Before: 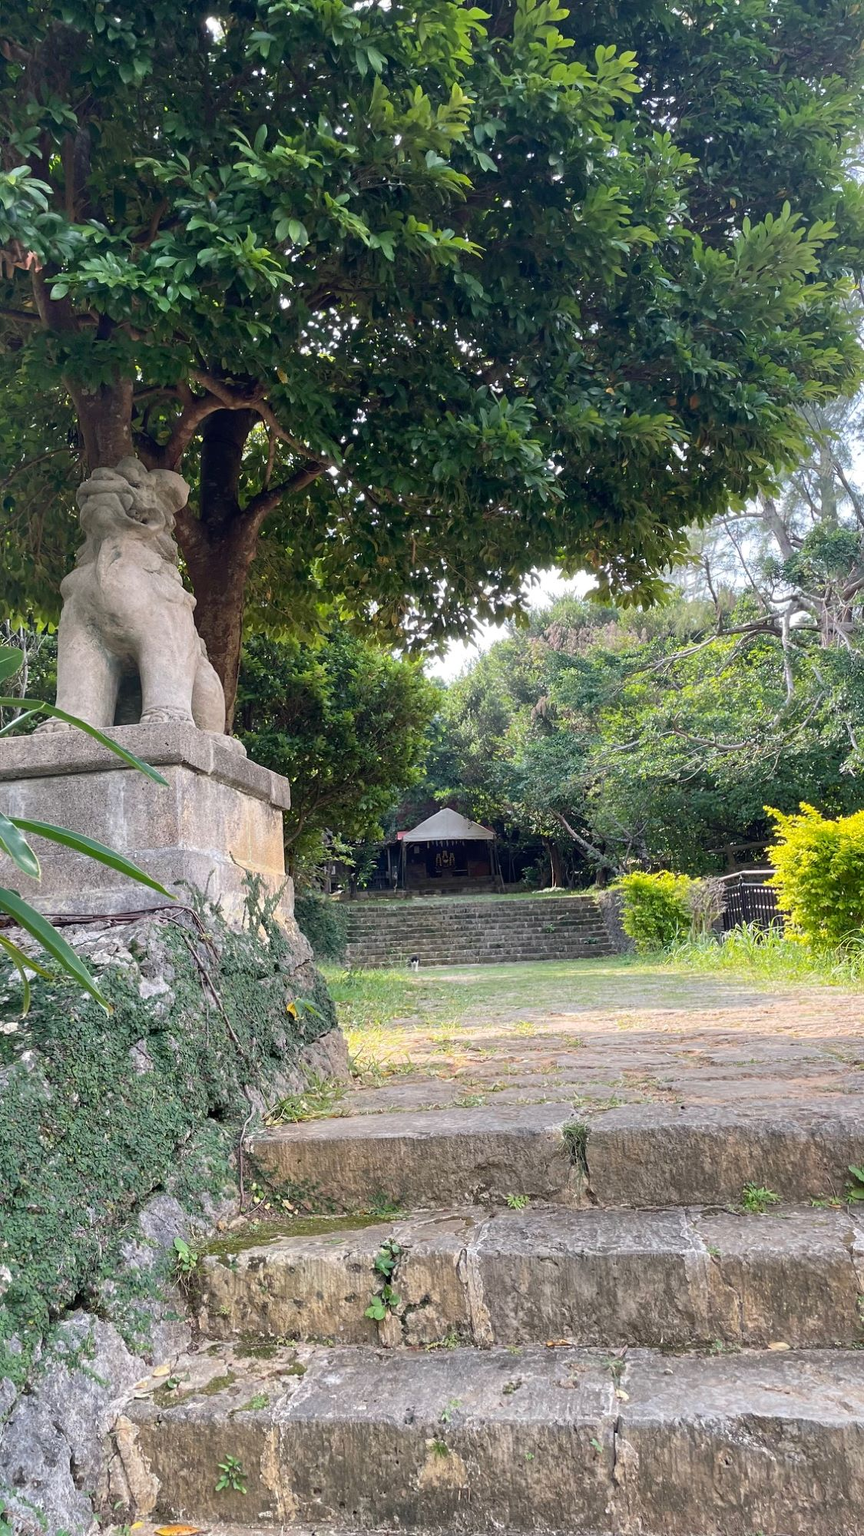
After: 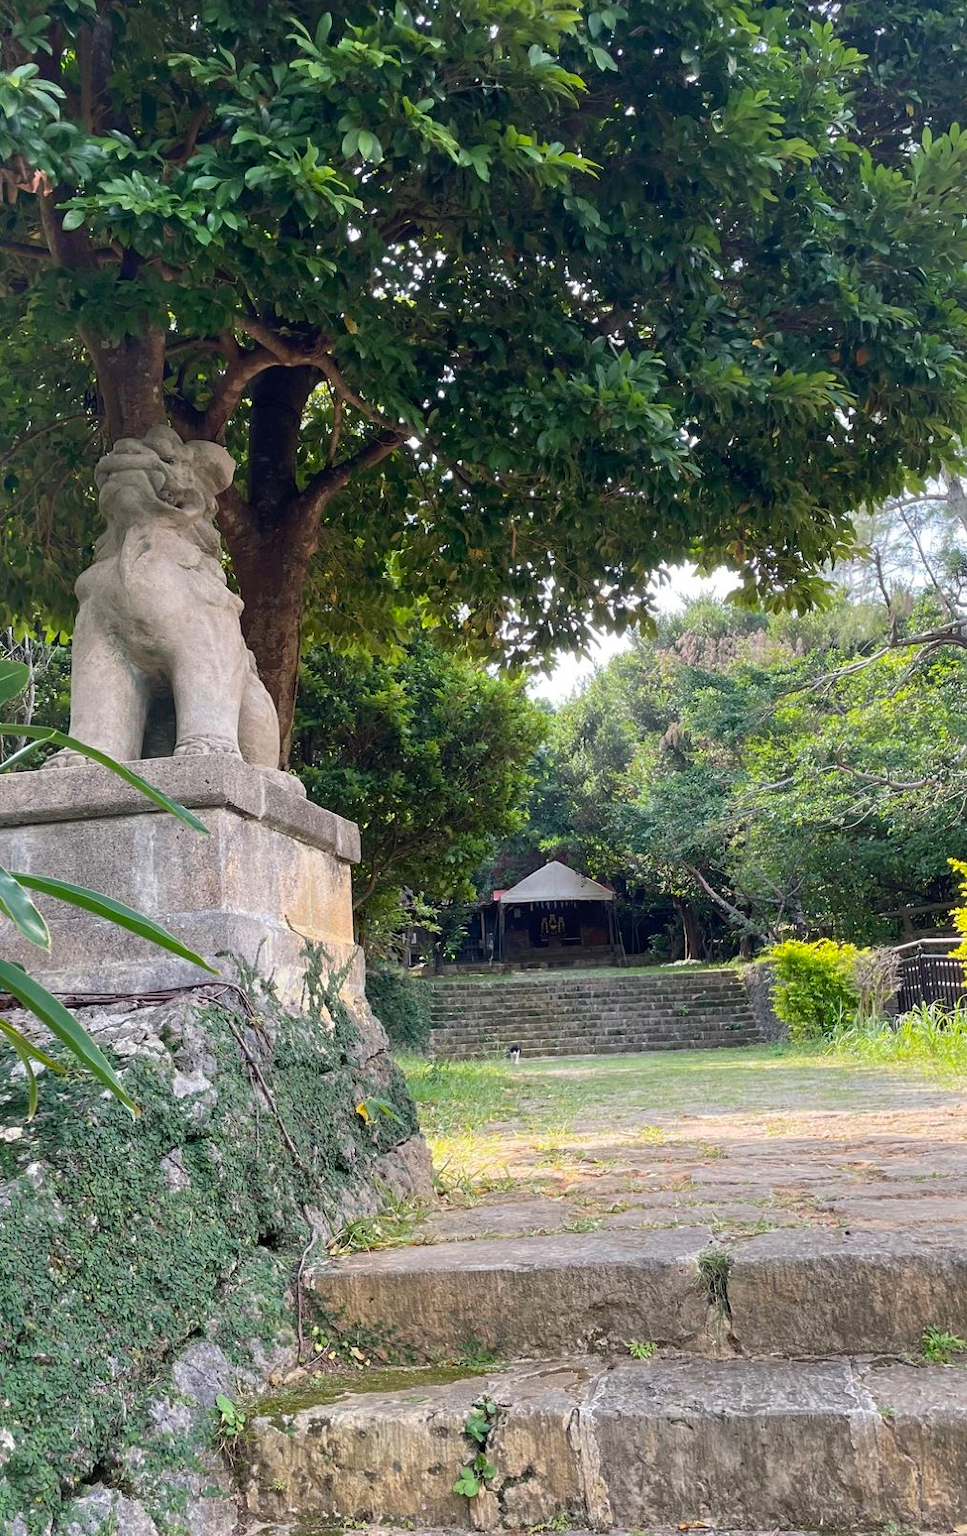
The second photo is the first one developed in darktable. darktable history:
contrast brightness saturation: saturation 0.1
crop: top 7.49%, right 9.717%, bottom 11.943%
